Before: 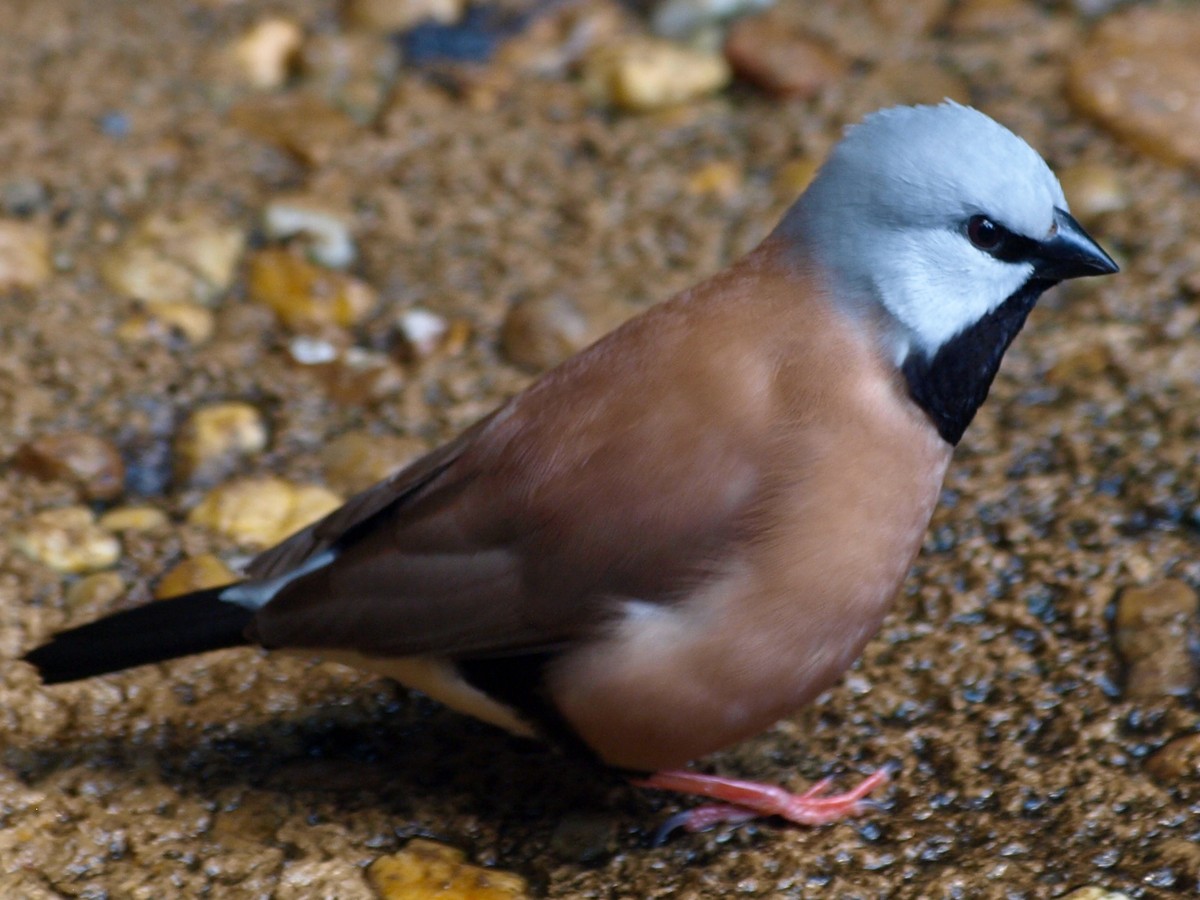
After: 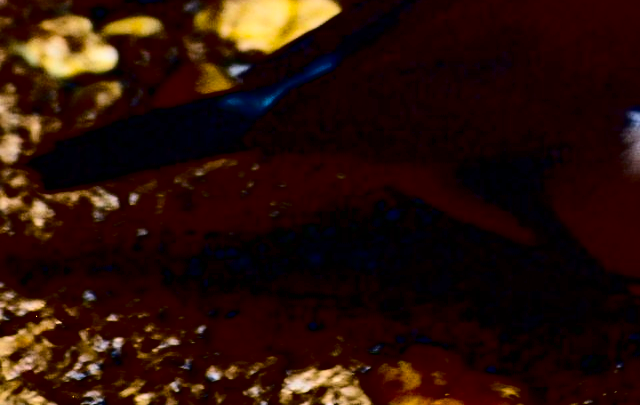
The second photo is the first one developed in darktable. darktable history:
crop and rotate: top 54.778%, right 46.61%, bottom 0.159%
contrast brightness saturation: contrast 0.77, brightness -1, saturation 1
